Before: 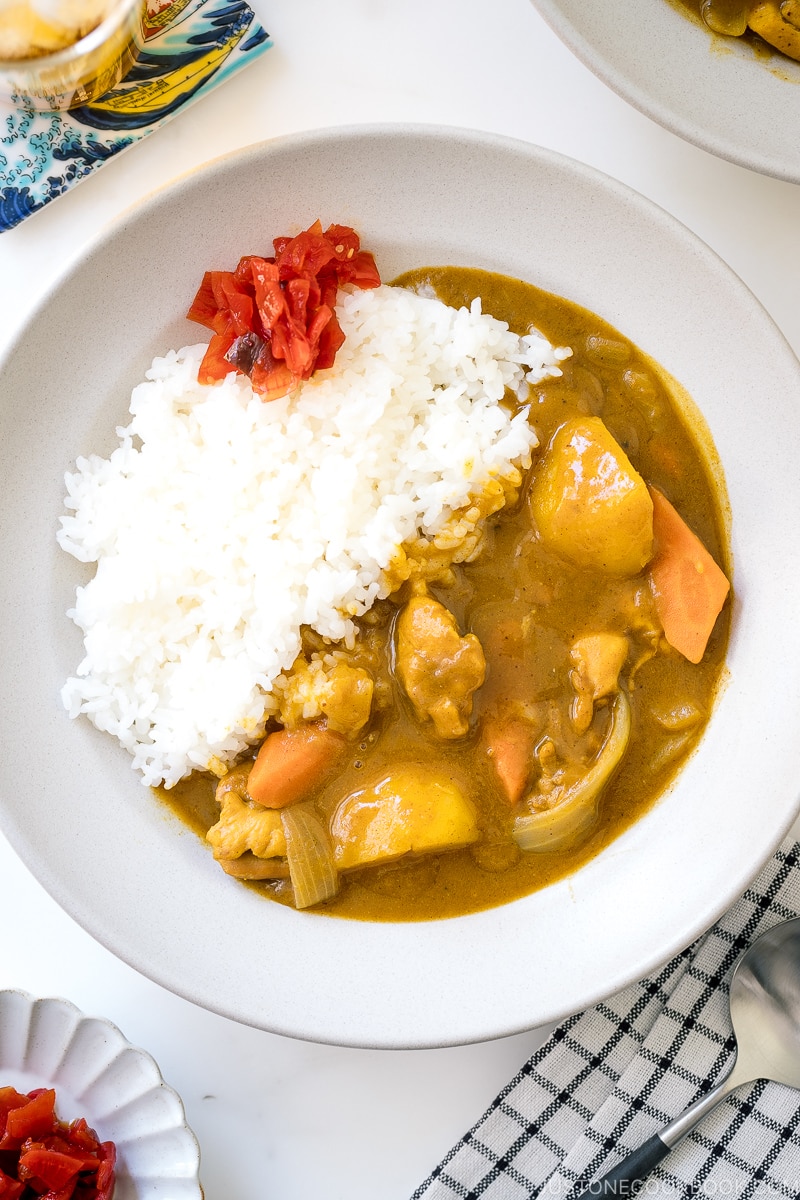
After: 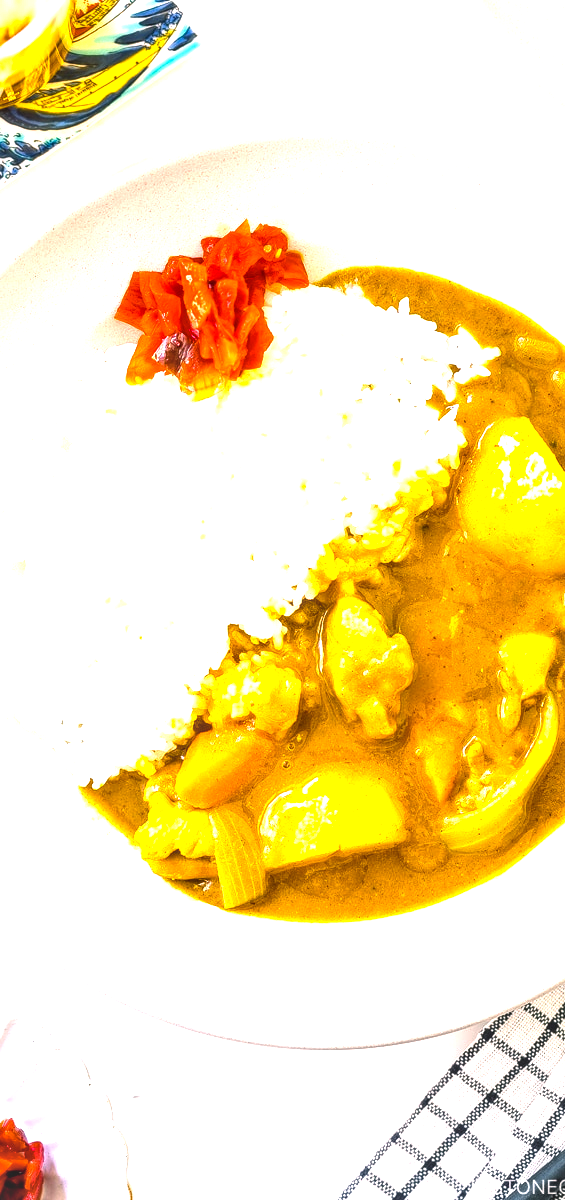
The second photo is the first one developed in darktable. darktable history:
crop and rotate: left 9.051%, right 20.22%
local contrast: on, module defaults
tone equalizer: -8 EV -0.383 EV, -7 EV -0.367 EV, -6 EV -0.357 EV, -5 EV -0.256 EV, -3 EV 0.256 EV, -2 EV 0.34 EV, -1 EV 0.39 EV, +0 EV 0.404 EV, smoothing diameter 2.06%, edges refinement/feathering 21.63, mask exposure compensation -1.57 EV, filter diffusion 5
color balance rgb: highlights gain › chroma 2.302%, highlights gain › hue 35.16°, linear chroma grading › global chroma 14.386%, perceptual saturation grading › global saturation 19.859%, perceptual brilliance grading › global brilliance 30.823%, global vibrance 11.134%
